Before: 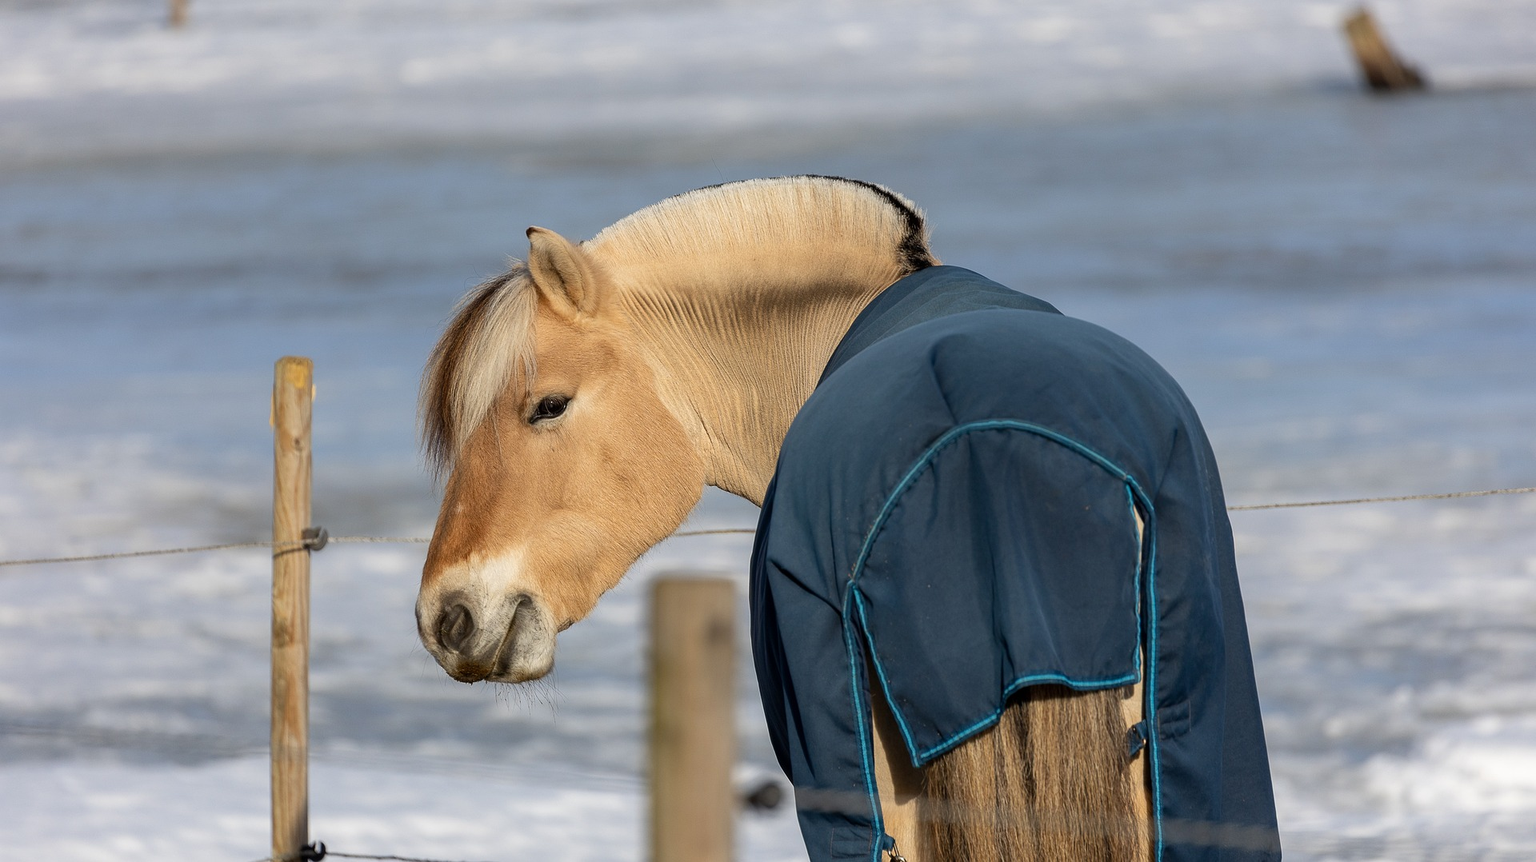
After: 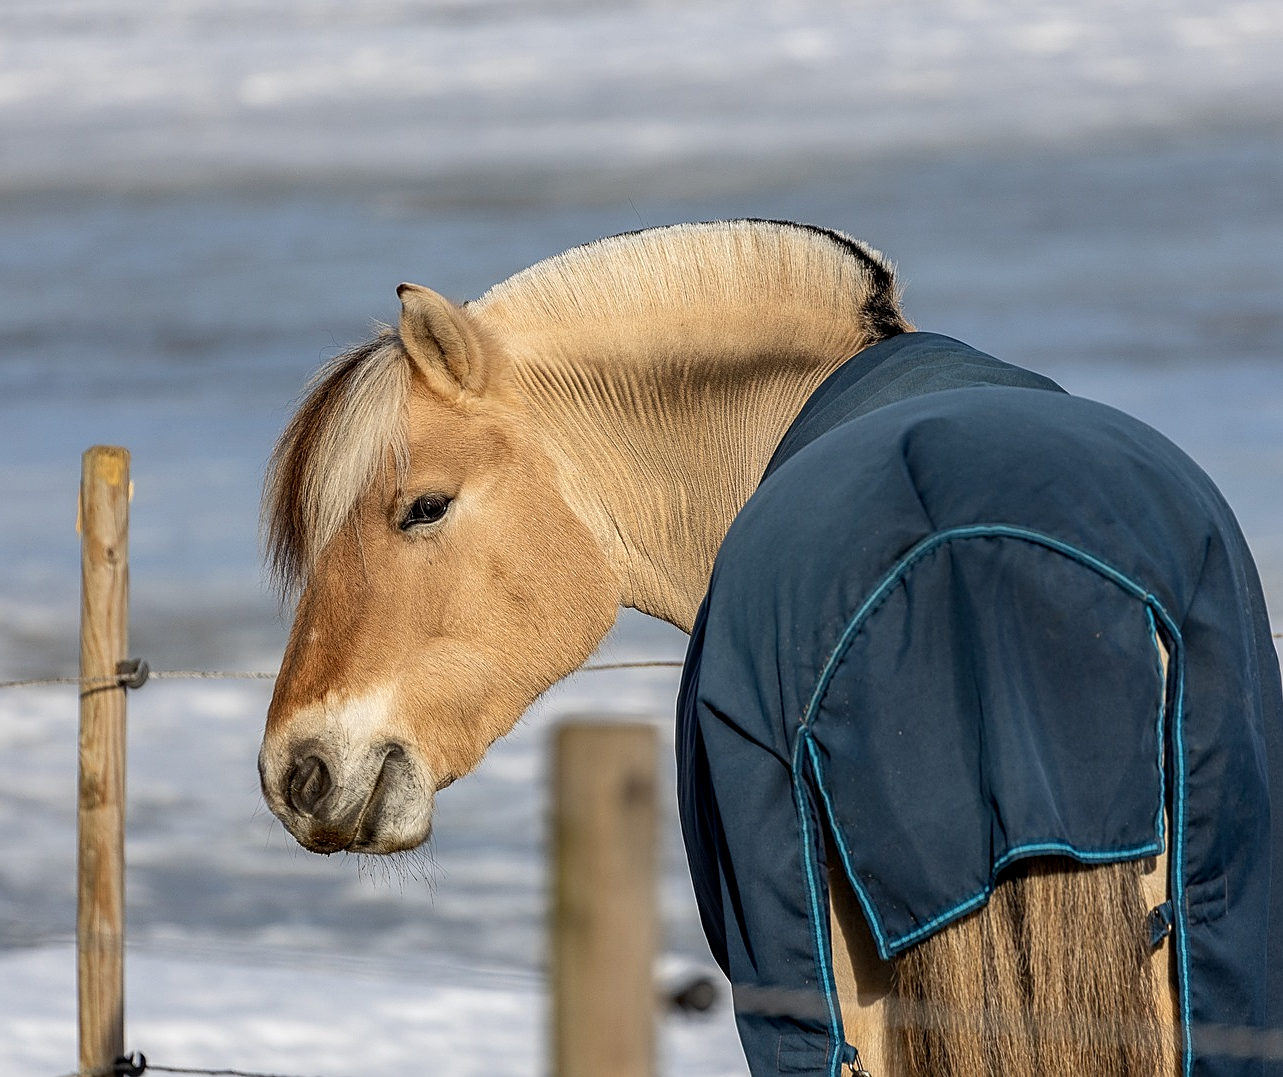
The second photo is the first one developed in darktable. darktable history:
sharpen: on, module defaults
local contrast: on, module defaults
crop and rotate: left 13.609%, right 19.533%
